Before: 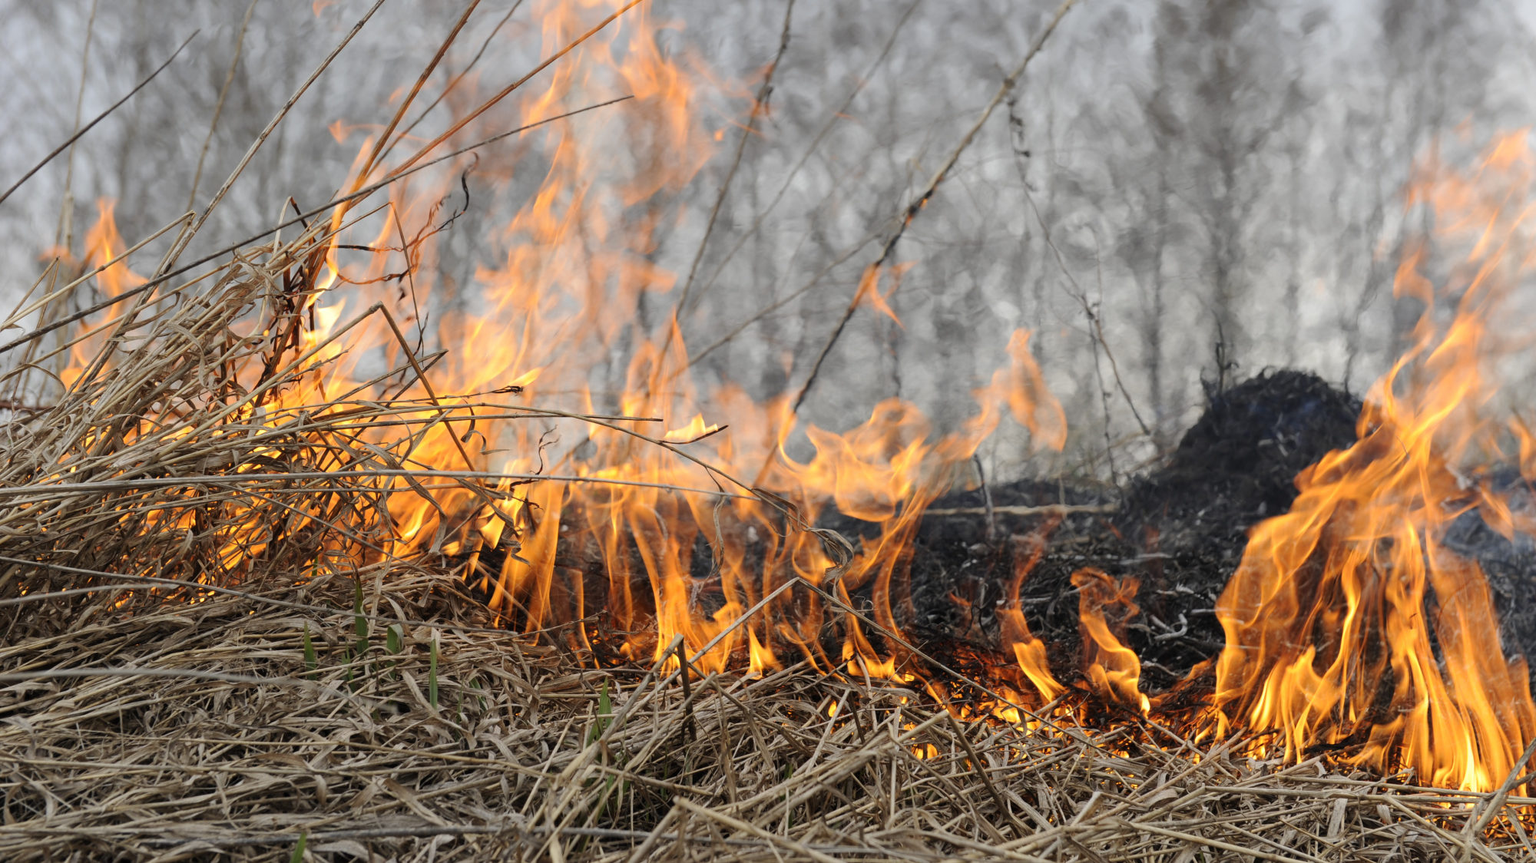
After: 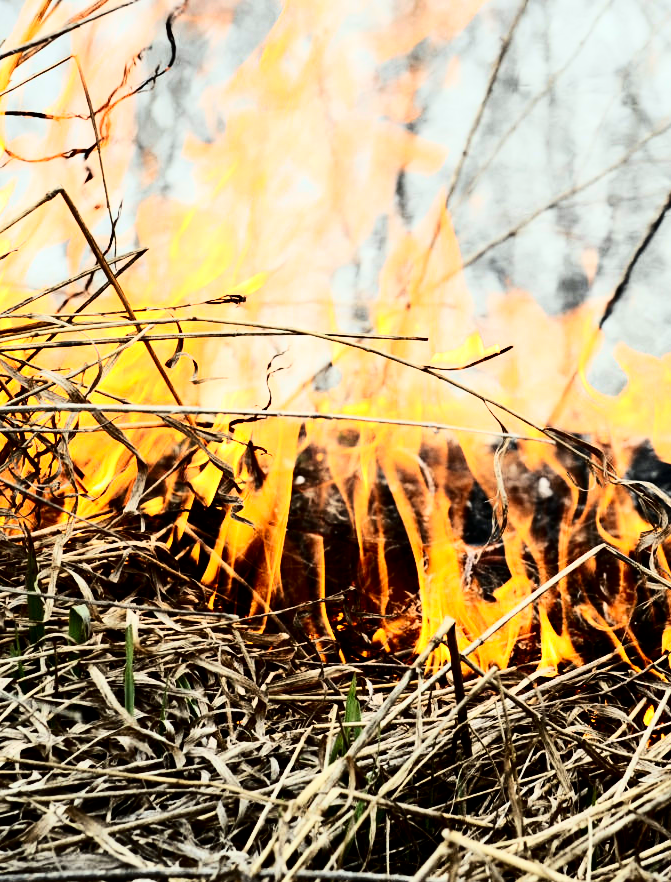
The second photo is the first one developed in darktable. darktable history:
rgb curve: curves: ch0 [(0, 0) (0.21, 0.15) (0.24, 0.21) (0.5, 0.75) (0.75, 0.96) (0.89, 0.99) (1, 1)]; ch1 [(0, 0.02) (0.21, 0.13) (0.25, 0.2) (0.5, 0.67) (0.75, 0.9) (0.89, 0.97) (1, 1)]; ch2 [(0, 0.02) (0.21, 0.13) (0.25, 0.2) (0.5, 0.67) (0.75, 0.9) (0.89, 0.97) (1, 1)], compensate middle gray true
color calibration: illuminant Planckian (black body), x 0.351, y 0.352, temperature 4794.27 K
crop and rotate: left 21.77%, top 18.528%, right 44.676%, bottom 2.997%
contrast brightness saturation: contrast 0.24, brightness -0.24, saturation 0.14
